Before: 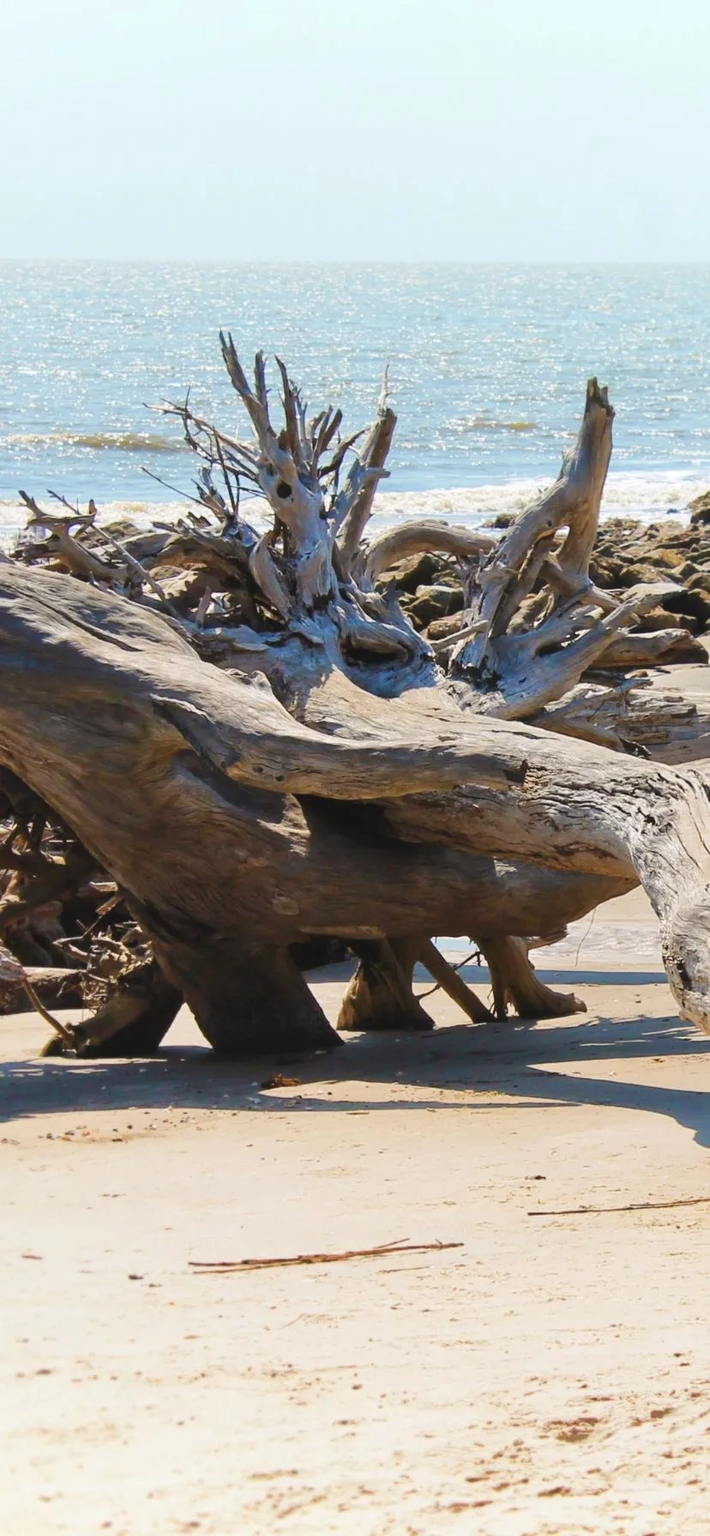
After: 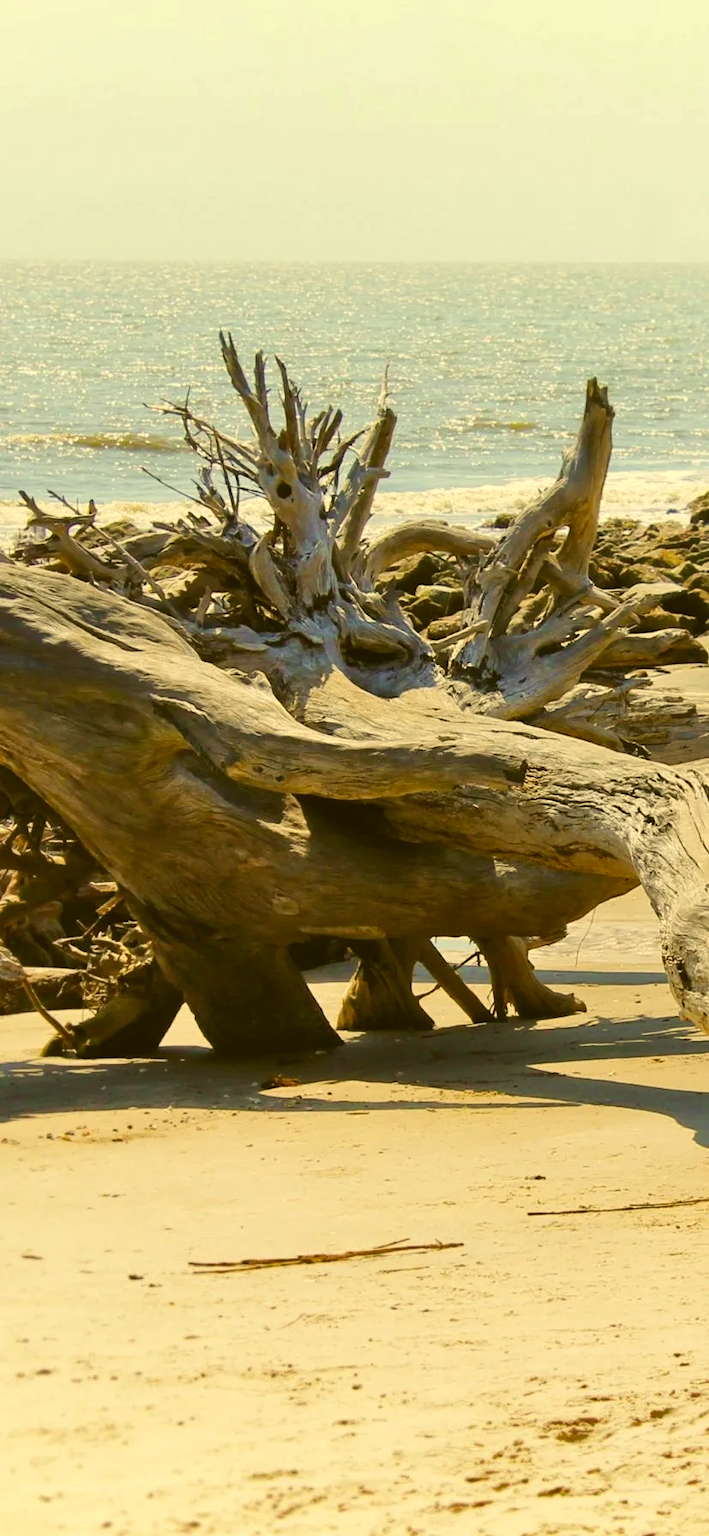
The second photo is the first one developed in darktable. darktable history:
color correction: highlights a* 0.162, highlights b* 29.53, shadows a* -0.162, shadows b* 21.09
shadows and highlights: shadows 52.34, highlights -28.23, soften with gaussian
